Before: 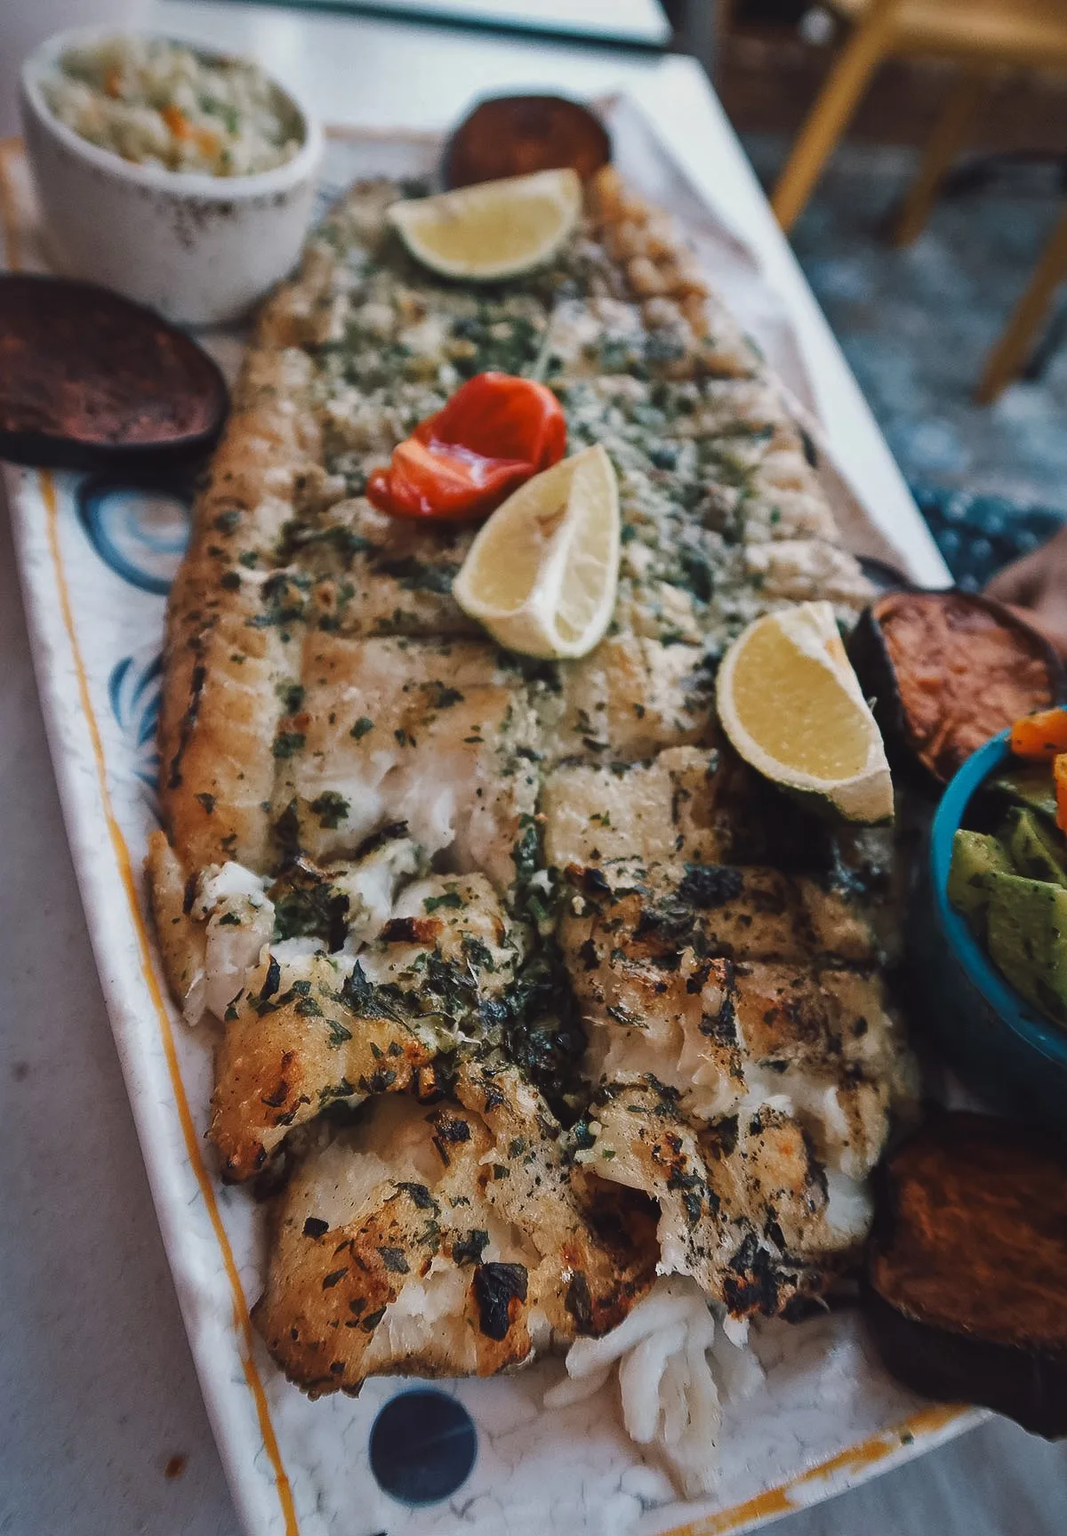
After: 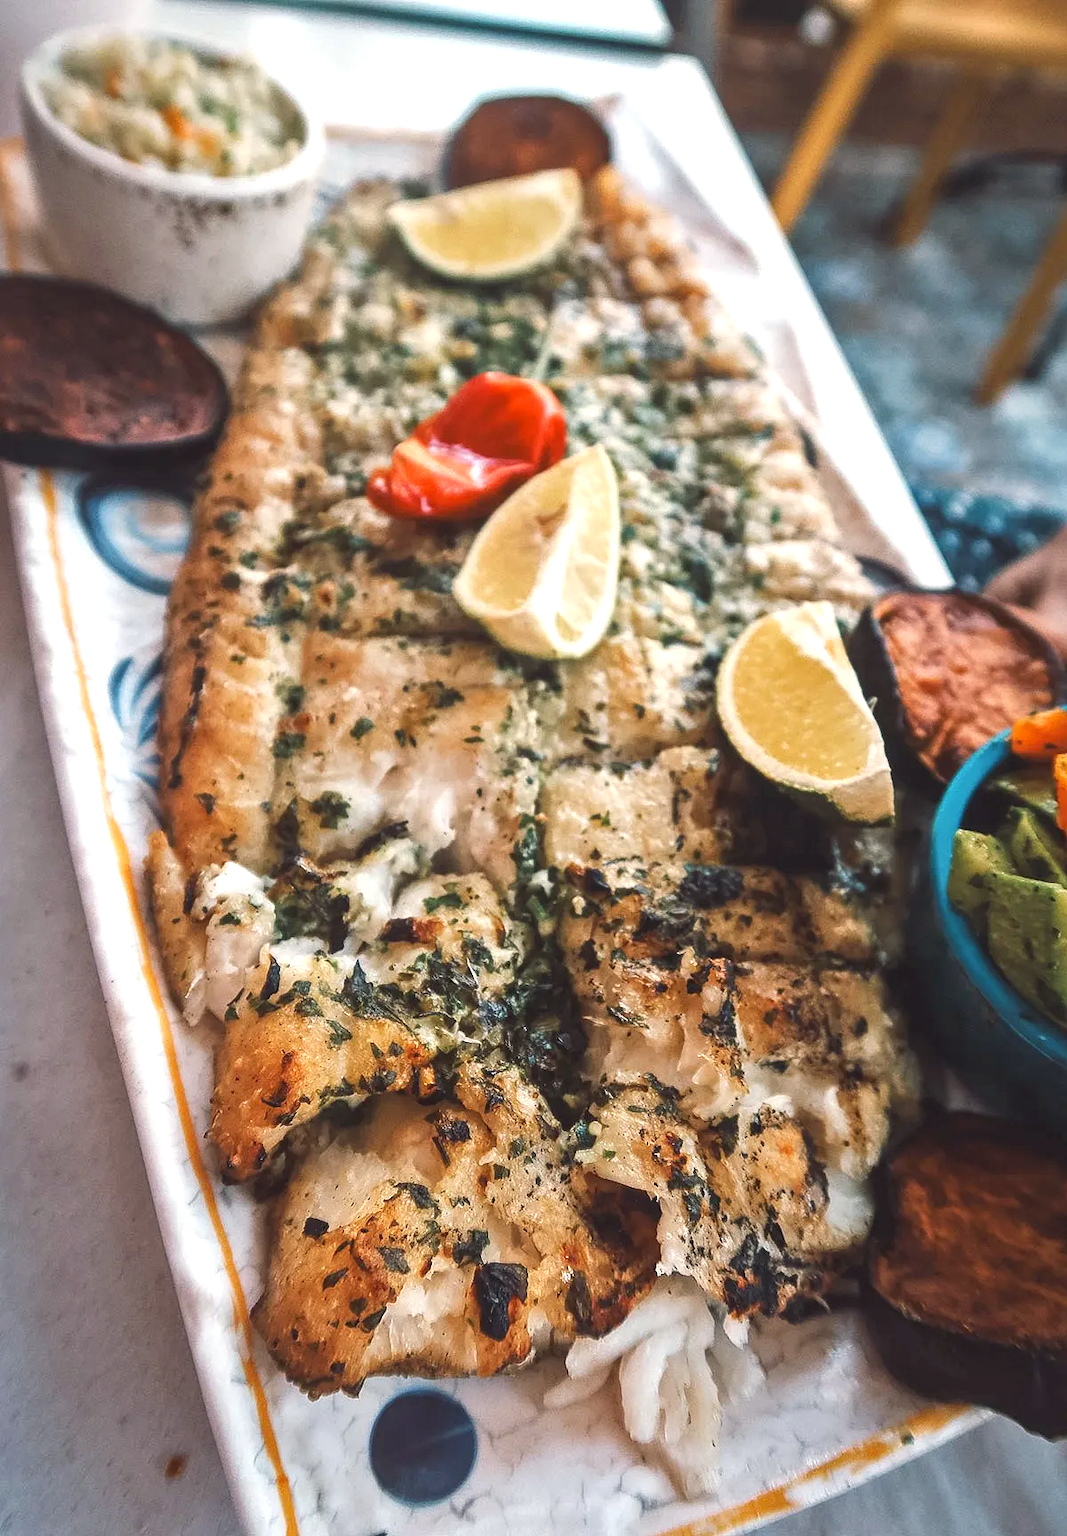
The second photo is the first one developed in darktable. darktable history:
local contrast: detail 110%
exposure: black level correction 0.001, exposure 0.955 EV, compensate exposure bias true, compensate highlight preservation false
color calibration: x 0.334, y 0.349, temperature 5426 K
